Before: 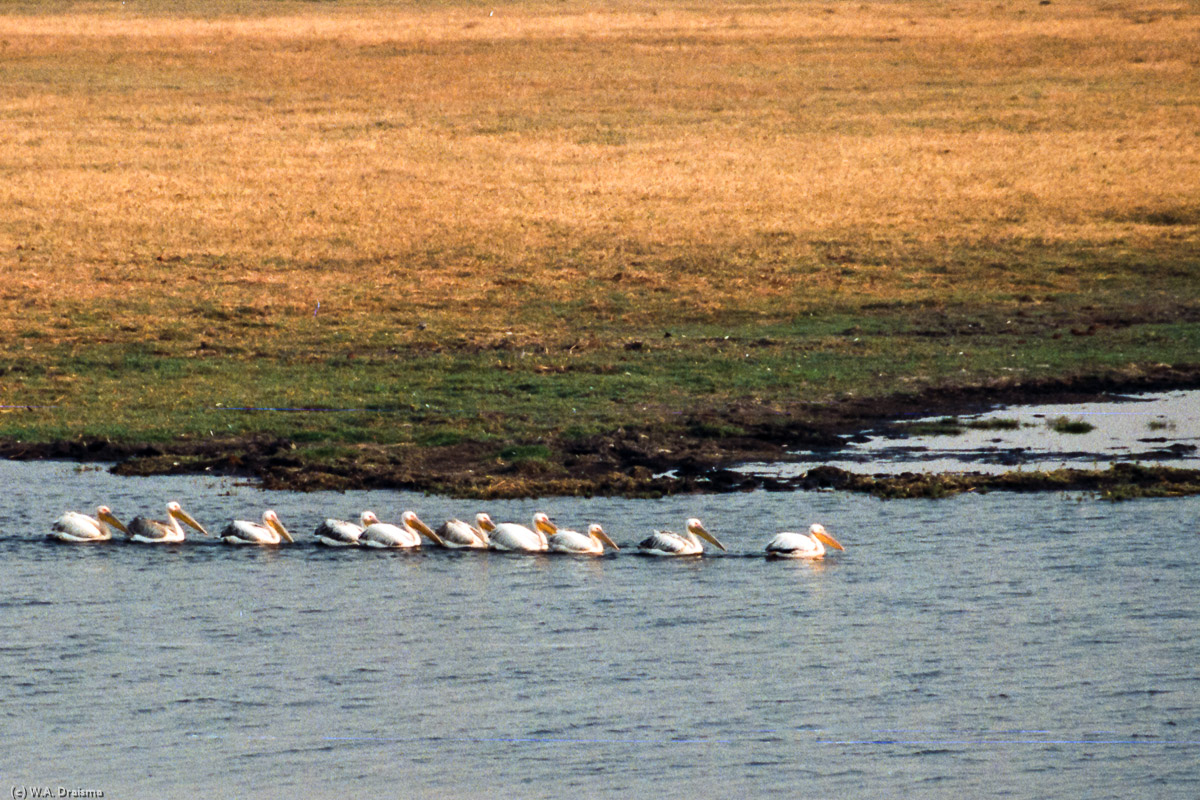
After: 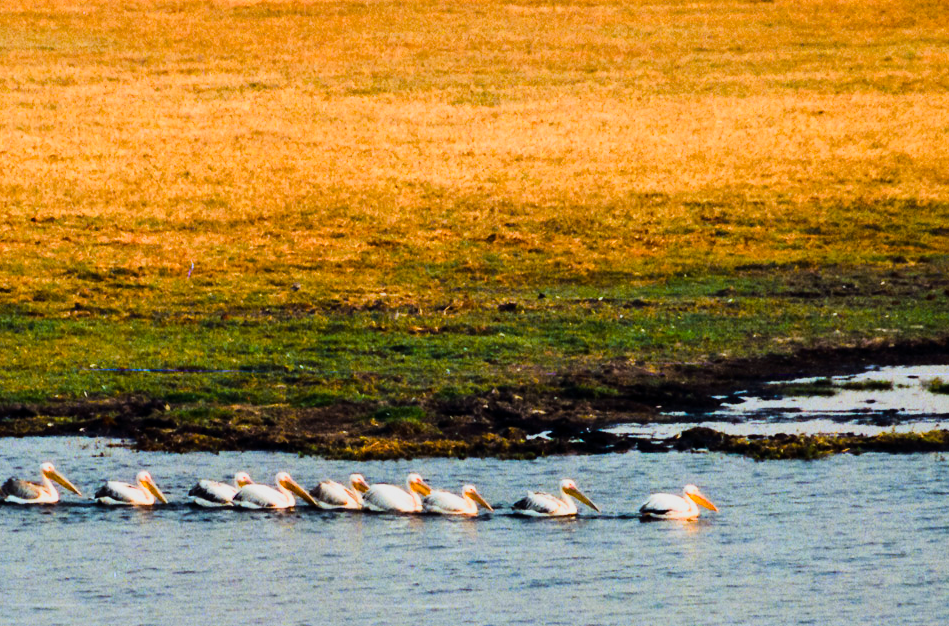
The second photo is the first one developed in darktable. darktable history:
crop and rotate: left 10.514%, top 4.99%, right 10.381%, bottom 16.723%
tone curve: curves: ch0 [(0, 0) (0.128, 0.068) (0.292, 0.274) (0.453, 0.507) (0.653, 0.717) (0.785, 0.817) (0.995, 0.917)]; ch1 [(0, 0) (0.384, 0.365) (0.463, 0.447) (0.486, 0.474) (0.503, 0.497) (0.52, 0.525) (0.559, 0.591) (0.583, 0.623) (0.672, 0.699) (0.766, 0.773) (1, 1)]; ch2 [(0, 0) (0.374, 0.344) (0.446, 0.443) (0.501, 0.5) (0.527, 0.549) (0.565, 0.582) (0.624, 0.632) (1, 1)], color space Lab, linked channels, preserve colors none
color balance rgb: perceptual saturation grading › global saturation 38.791%, perceptual saturation grading › highlights -25.53%, perceptual saturation grading › mid-tones 34.382%, perceptual saturation grading › shadows 36.097%
local contrast: mode bilateral grid, contrast 16, coarseness 36, detail 105%, midtone range 0.2
